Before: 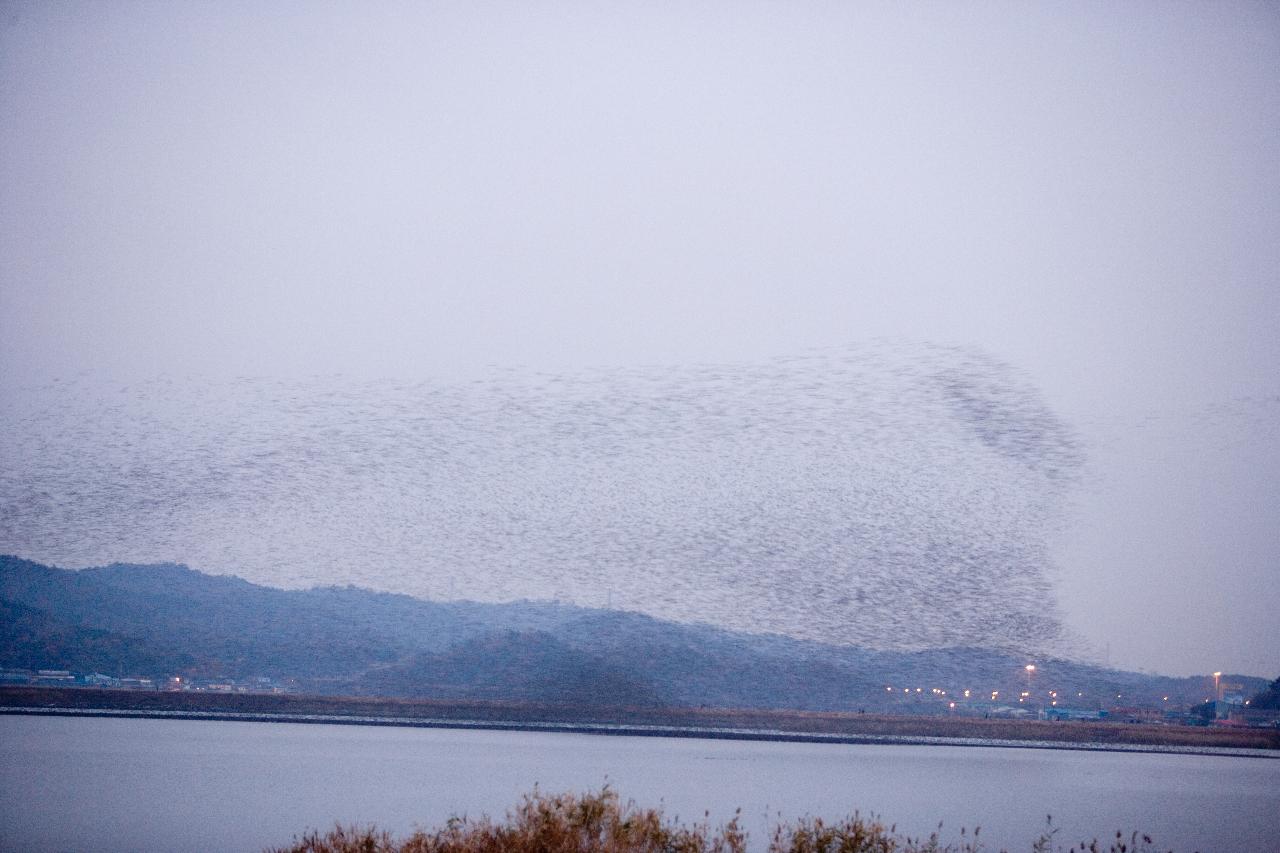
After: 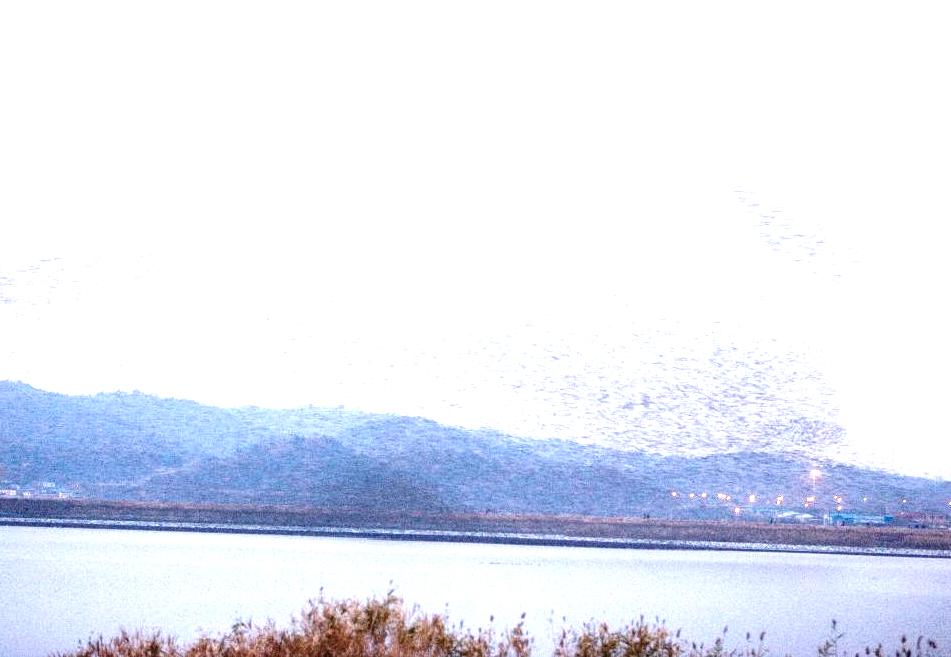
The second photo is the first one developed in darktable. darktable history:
local contrast: on, module defaults
crop: left 16.828%, top 22.878%, right 8.821%
exposure: black level correction 0, exposure 1.448 EV, compensate highlight preservation false
